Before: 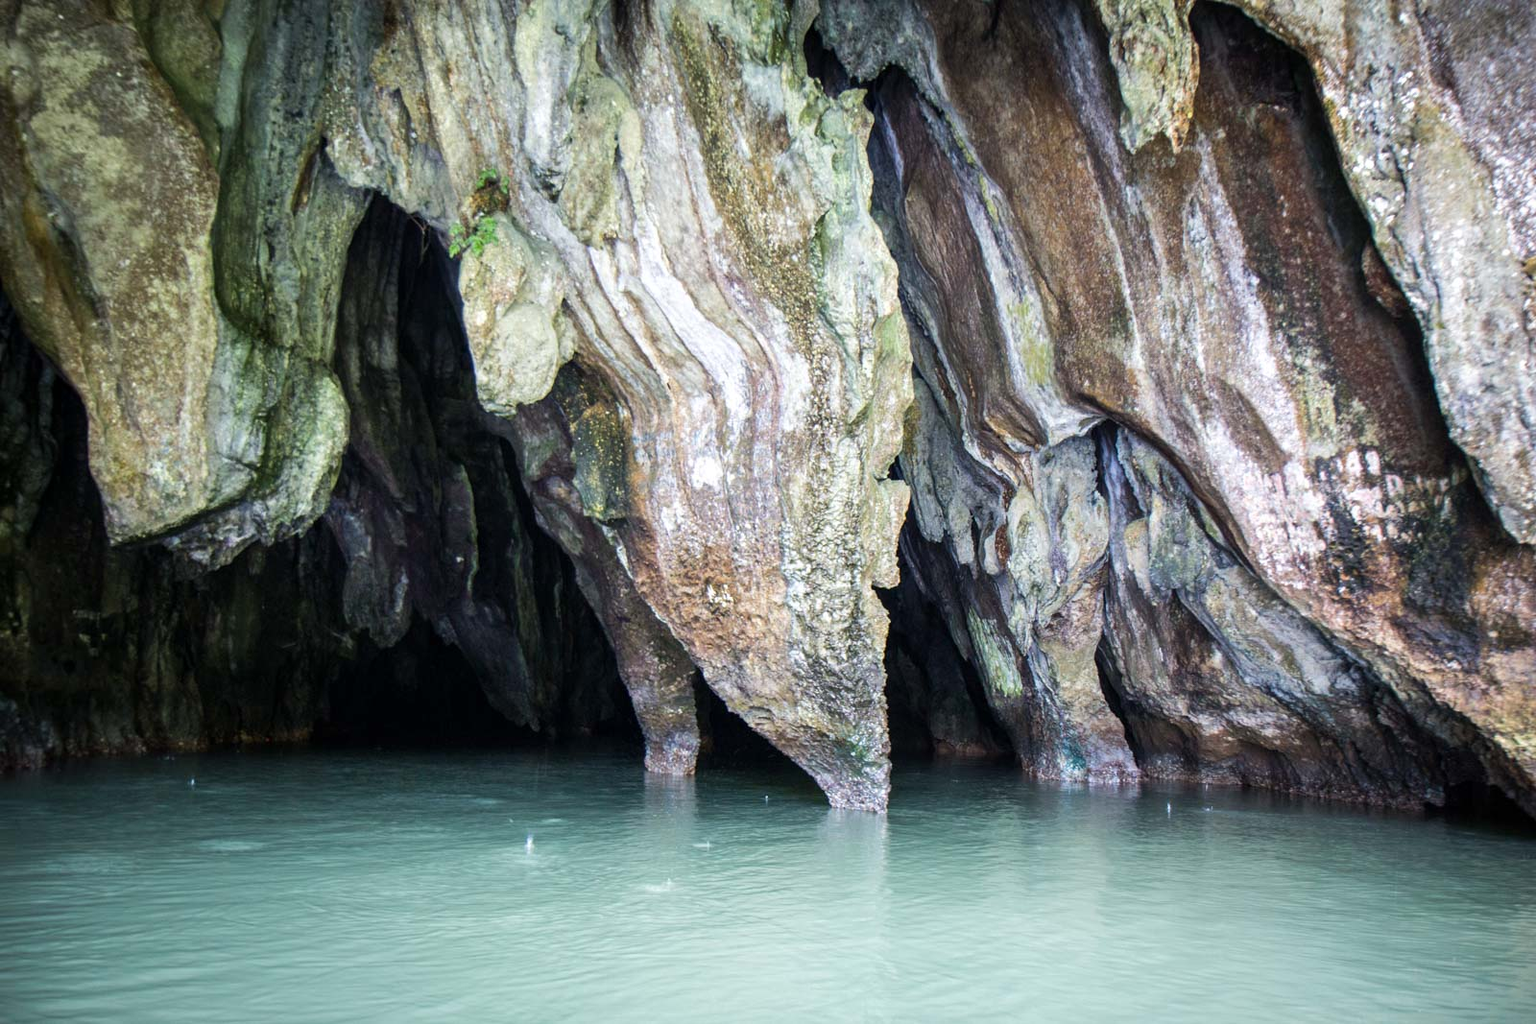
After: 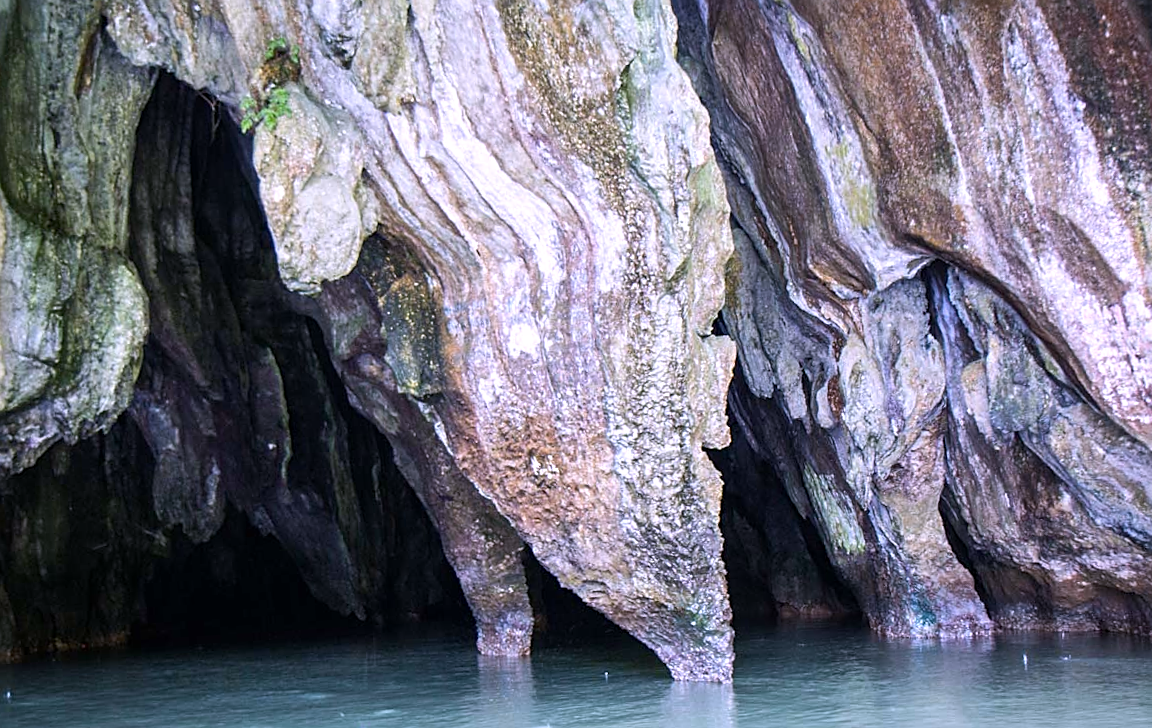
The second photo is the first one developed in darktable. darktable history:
crop and rotate: left 11.831%, top 11.346%, right 13.429%, bottom 13.899%
white balance: red 1.042, blue 1.17
rotate and perspective: rotation -3.52°, crop left 0.036, crop right 0.964, crop top 0.081, crop bottom 0.919
sharpen: on, module defaults
